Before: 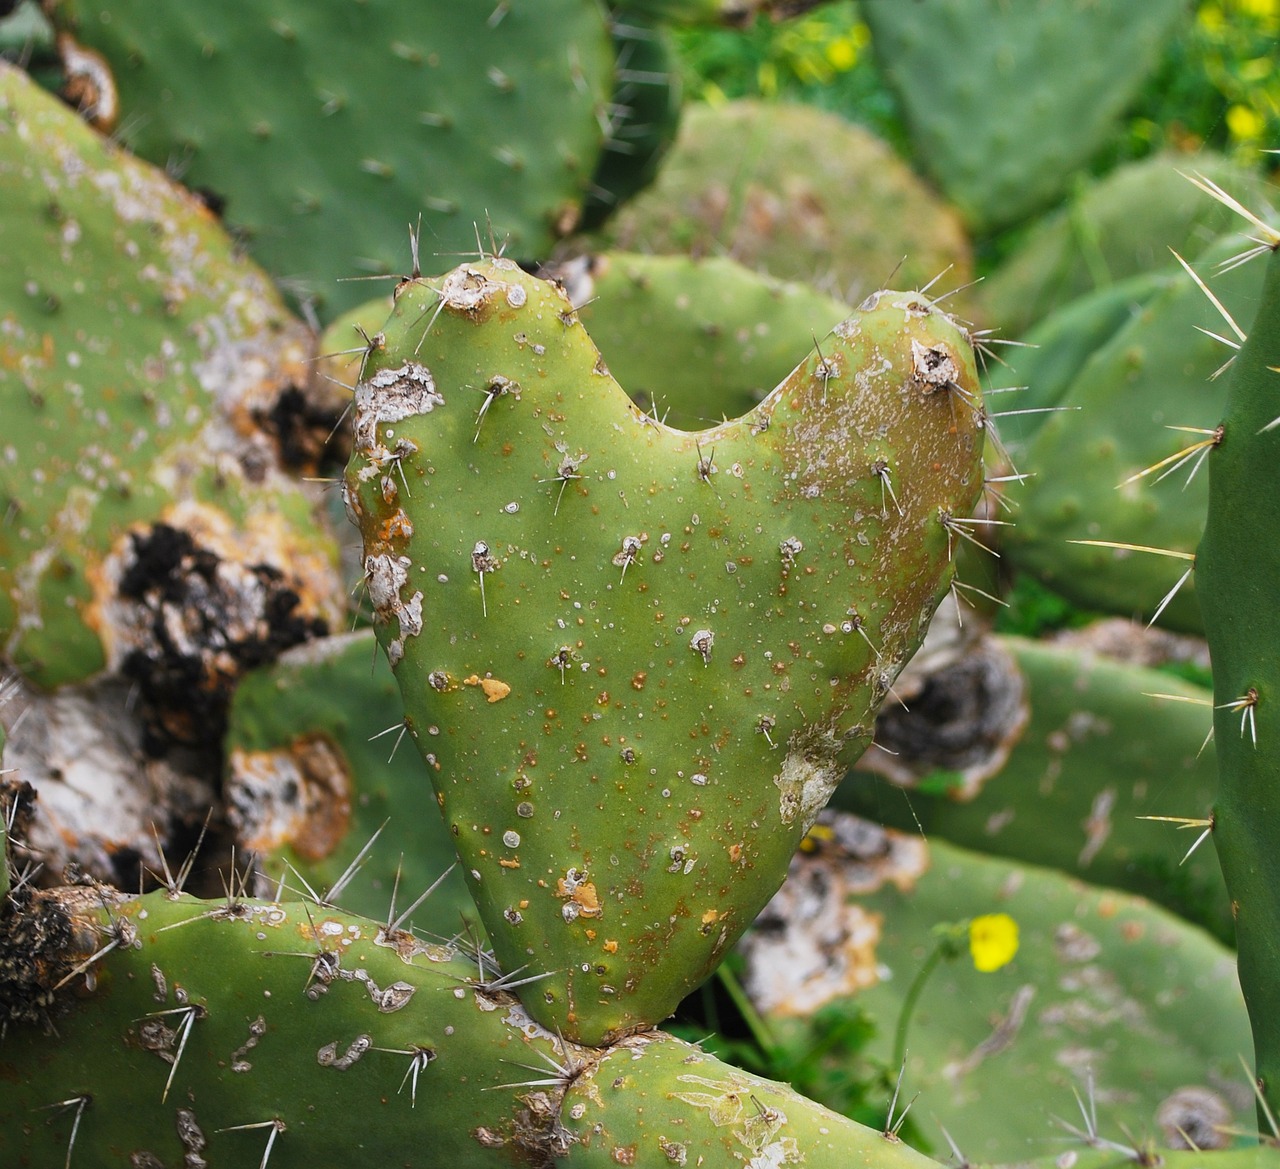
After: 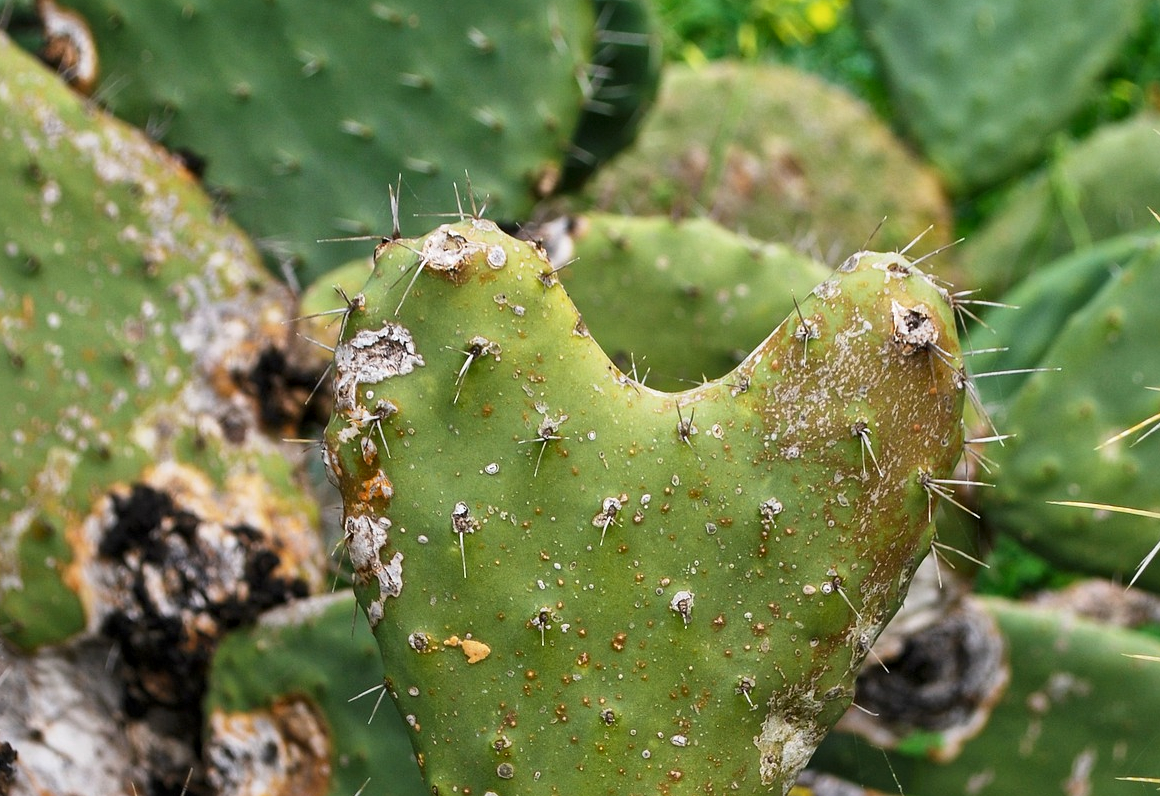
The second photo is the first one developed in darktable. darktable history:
crop: left 1.587%, top 3.38%, right 7.772%, bottom 28.503%
local contrast: mode bilateral grid, contrast 21, coarseness 21, detail 150%, midtone range 0.2
